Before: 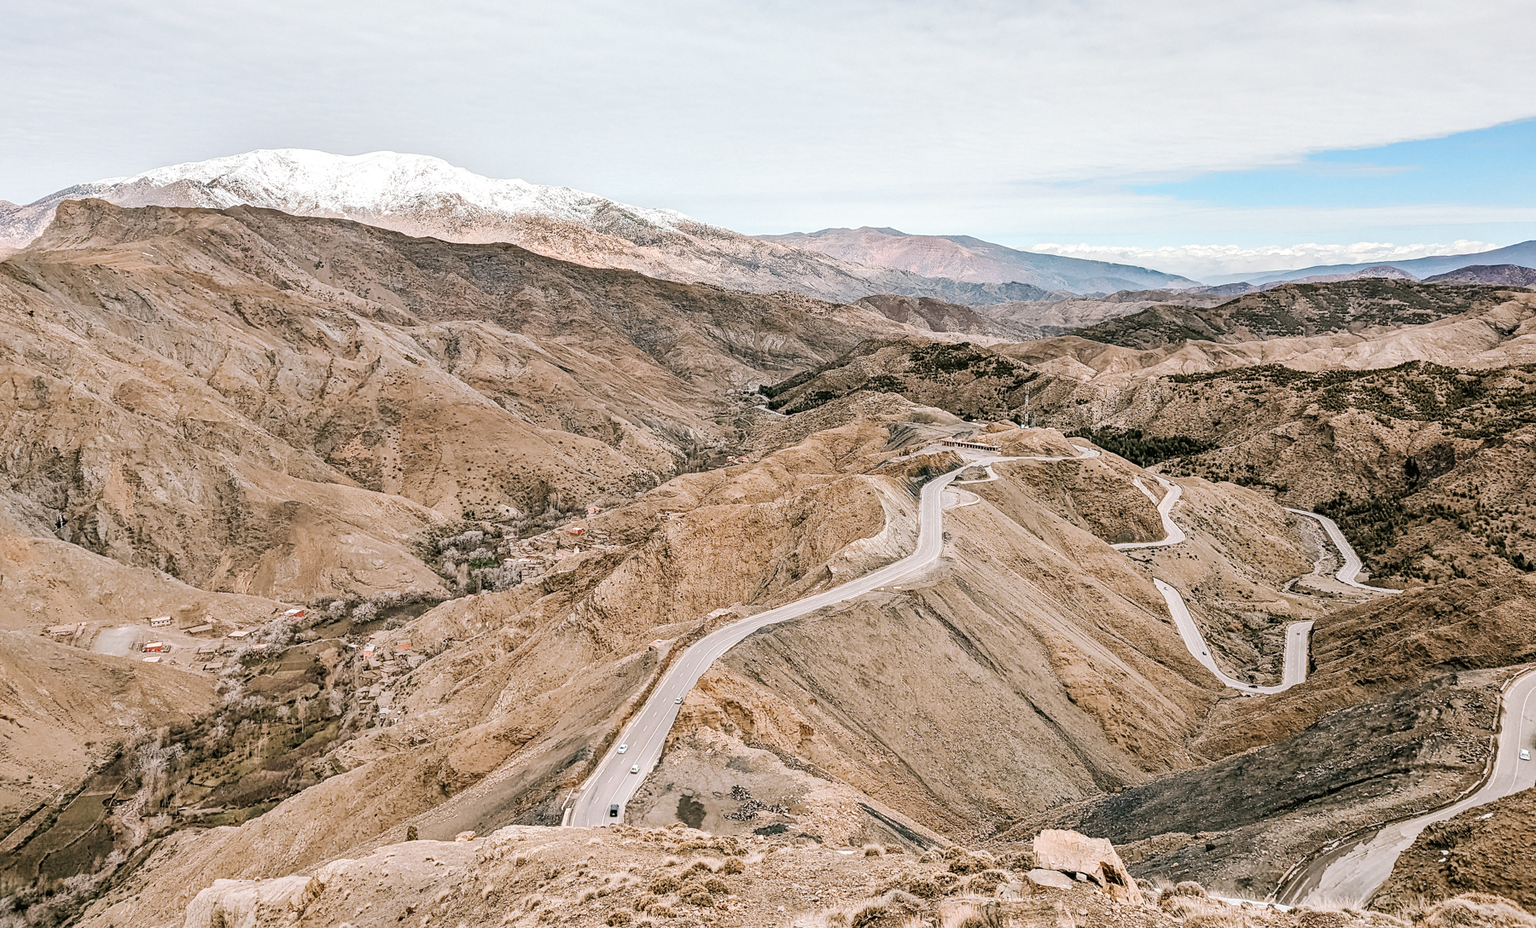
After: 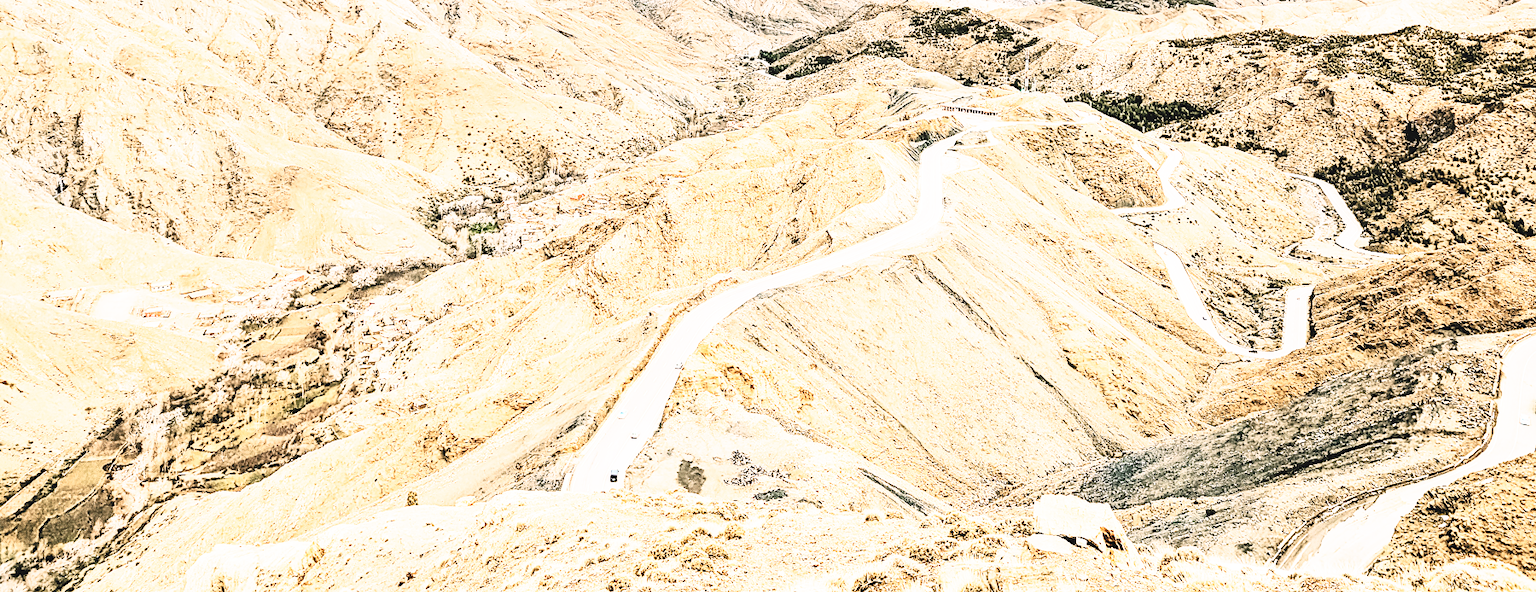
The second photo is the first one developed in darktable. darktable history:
base curve: curves: ch0 [(0, 0.003) (0.001, 0.002) (0.006, 0.004) (0.02, 0.022) (0.048, 0.086) (0.094, 0.234) (0.162, 0.431) (0.258, 0.629) (0.385, 0.8) (0.548, 0.918) (0.751, 0.988) (1, 1)], preserve colors none
crop and rotate: top 36.129%
contrast brightness saturation: contrast 0.381, brightness 0.524
